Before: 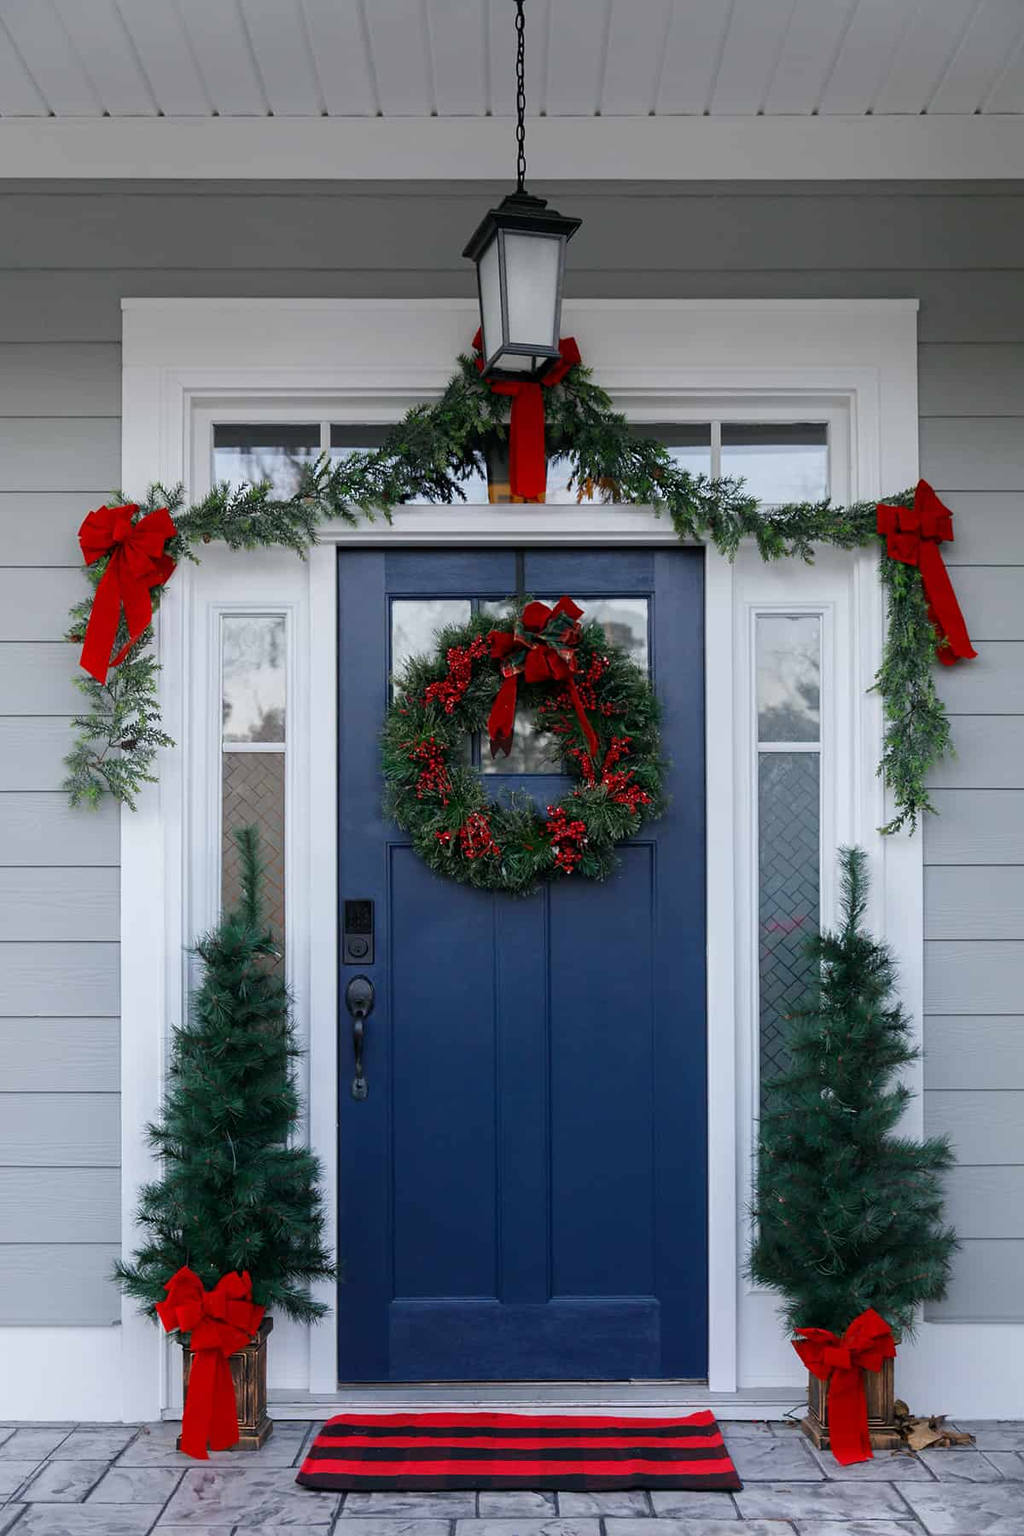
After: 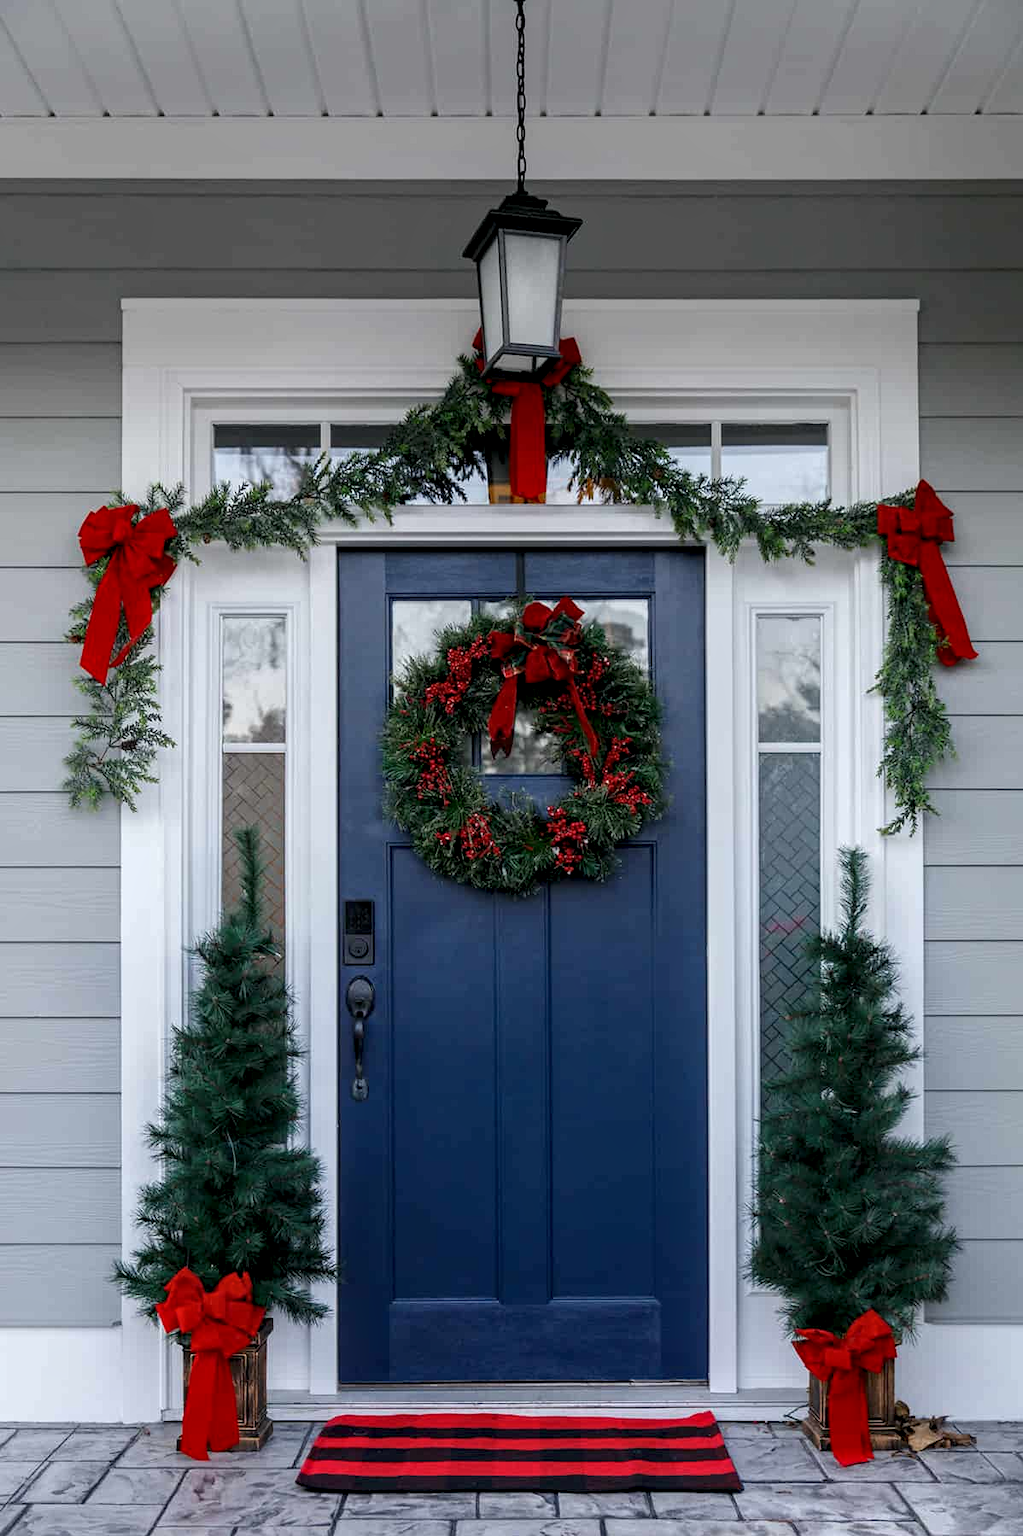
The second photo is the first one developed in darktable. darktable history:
exposure: compensate highlight preservation false
local contrast: detail 140%
